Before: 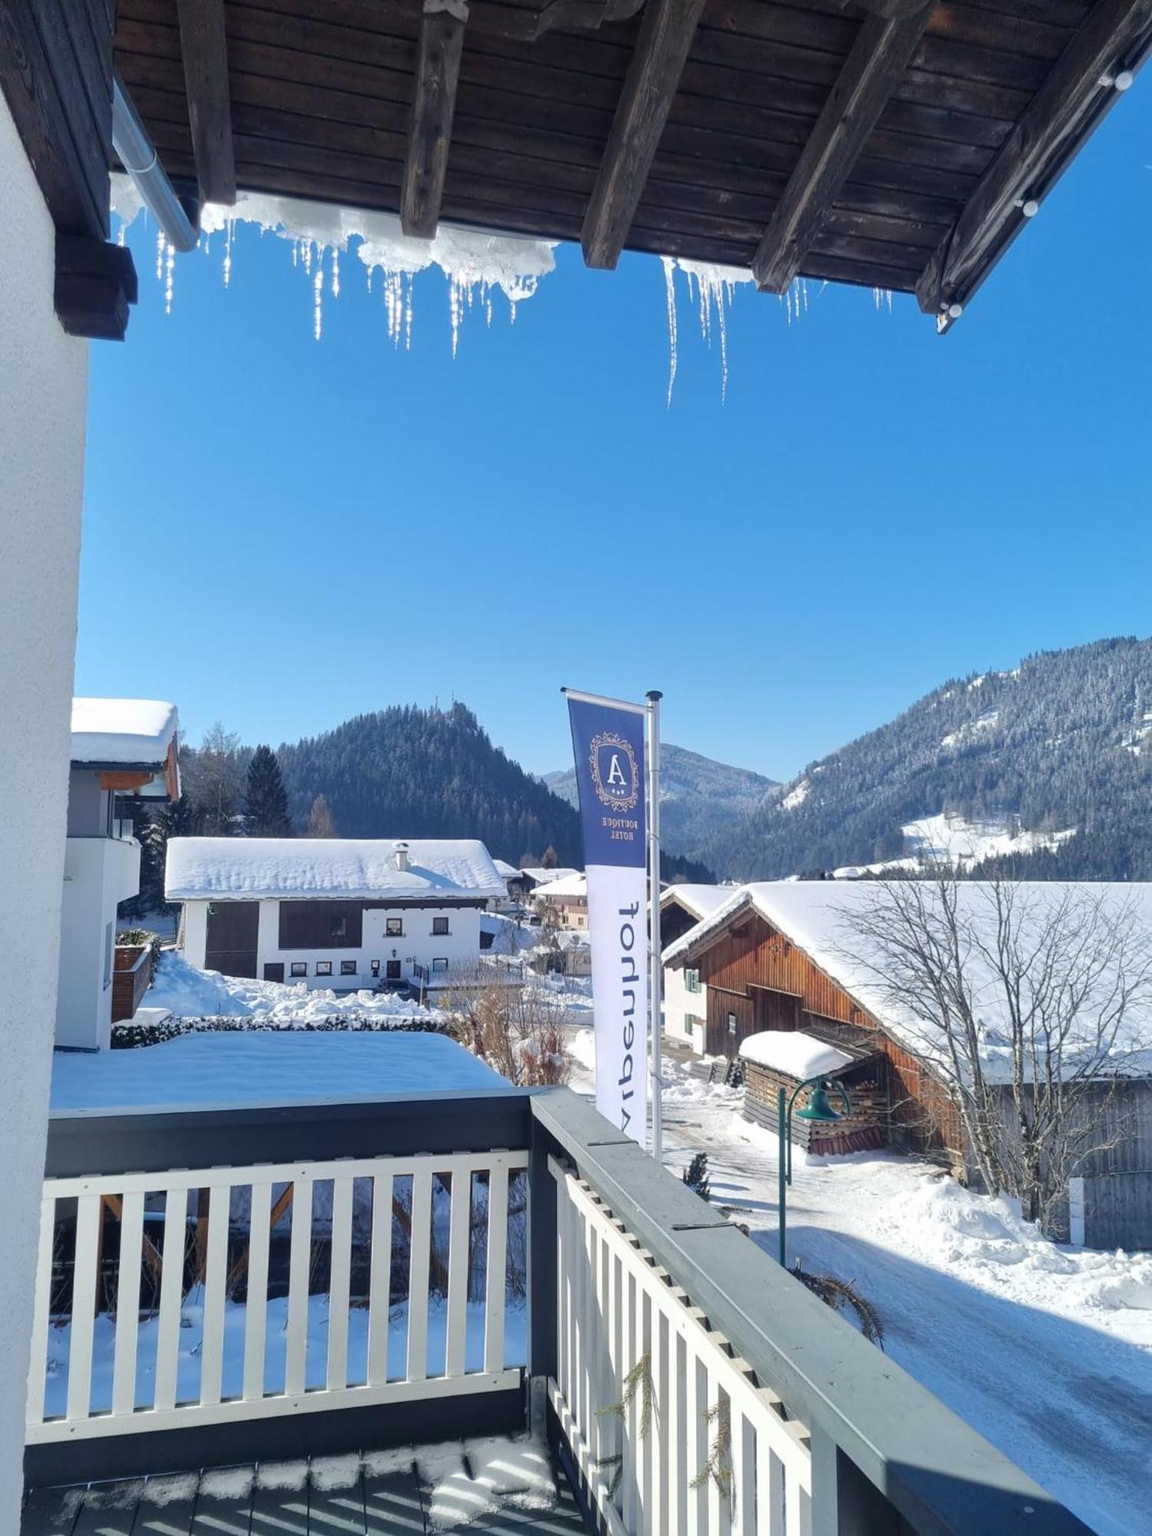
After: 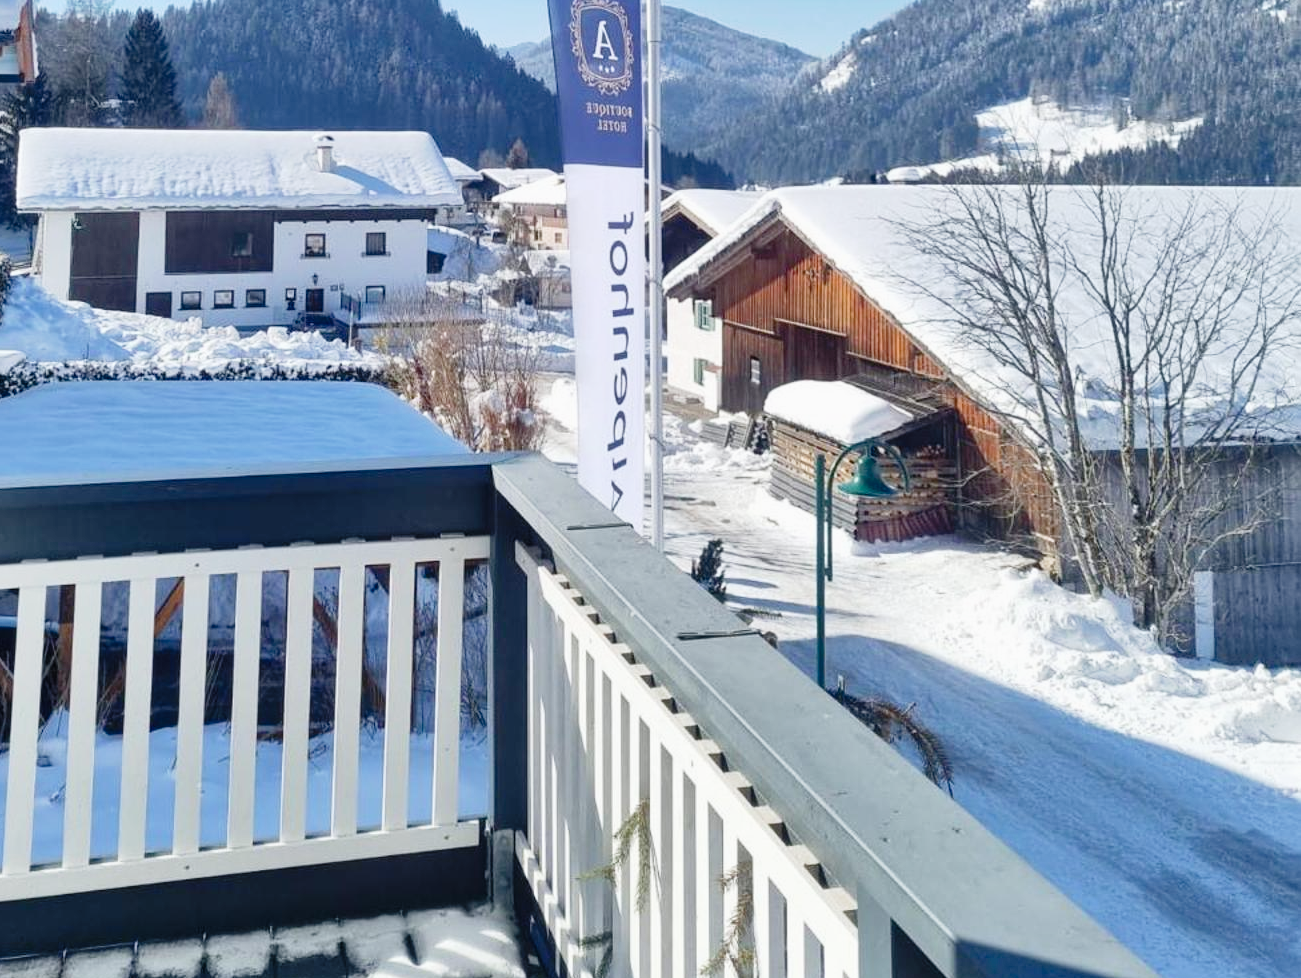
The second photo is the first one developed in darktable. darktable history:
exposure: black level correction 0.001, exposure 0.499 EV, compensate highlight preservation false
crop and rotate: left 13.253%, top 48.143%, bottom 2.924%
tone curve: curves: ch0 [(0, 0.009) (0.105, 0.069) (0.195, 0.154) (0.289, 0.278) (0.384, 0.391) (0.513, 0.53) (0.66, 0.667) (0.895, 0.863) (1, 0.919)]; ch1 [(0, 0) (0.161, 0.092) (0.35, 0.33) (0.403, 0.395) (0.456, 0.469) (0.502, 0.499) (0.519, 0.514) (0.576, 0.587) (0.642, 0.645) (0.701, 0.742) (1, 0.942)]; ch2 [(0, 0) (0.371, 0.362) (0.437, 0.437) (0.501, 0.5) (0.53, 0.528) (0.569, 0.551) (0.619, 0.58) (0.883, 0.752) (1, 0.929)], preserve colors none
shadows and highlights: radius 133.62, soften with gaussian
